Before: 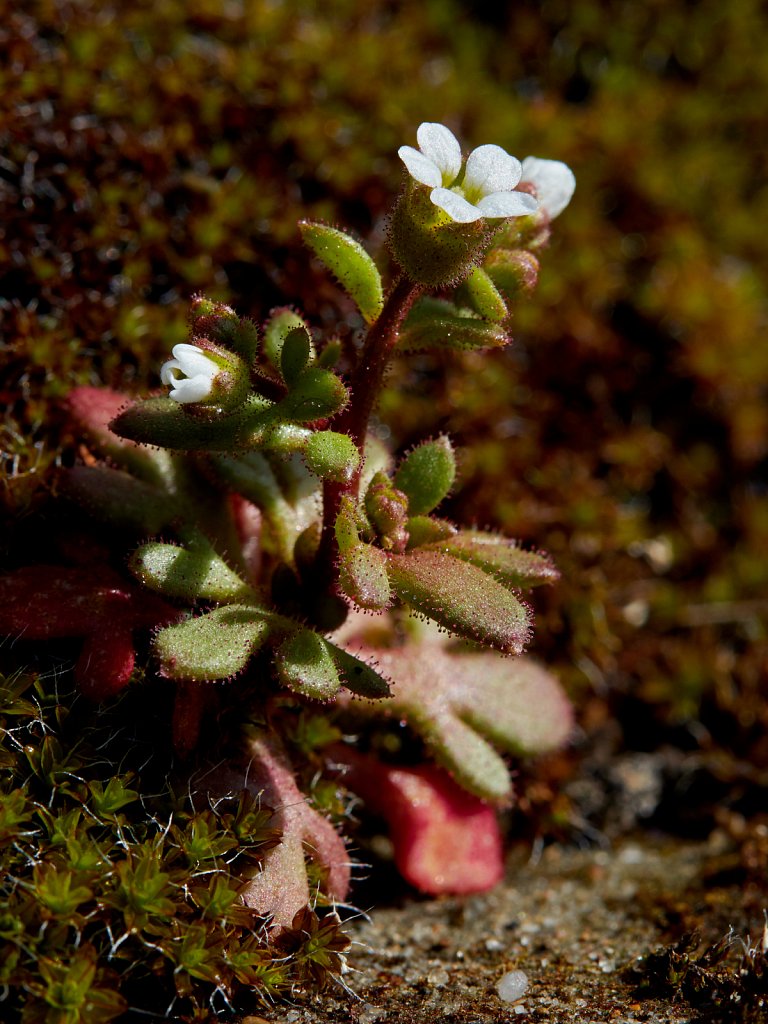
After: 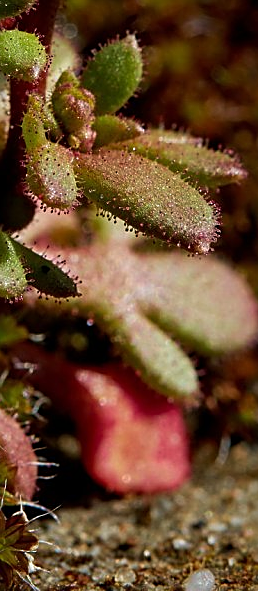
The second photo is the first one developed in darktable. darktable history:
crop: left 40.813%, top 39.216%, right 25.578%, bottom 3.003%
sharpen: on, module defaults
velvia: strength 21.94%
